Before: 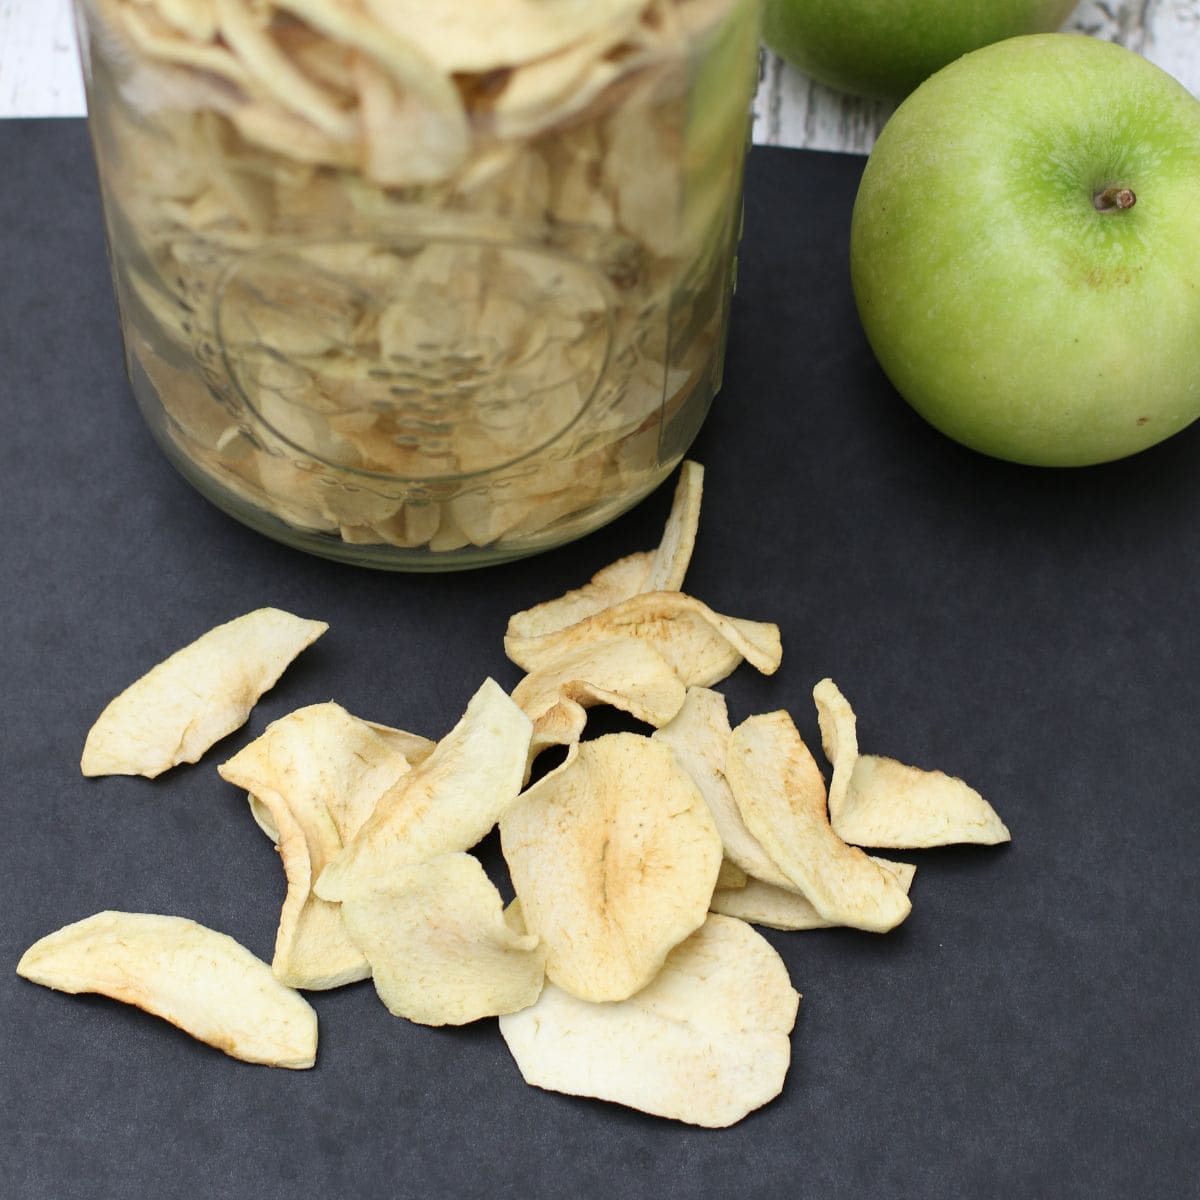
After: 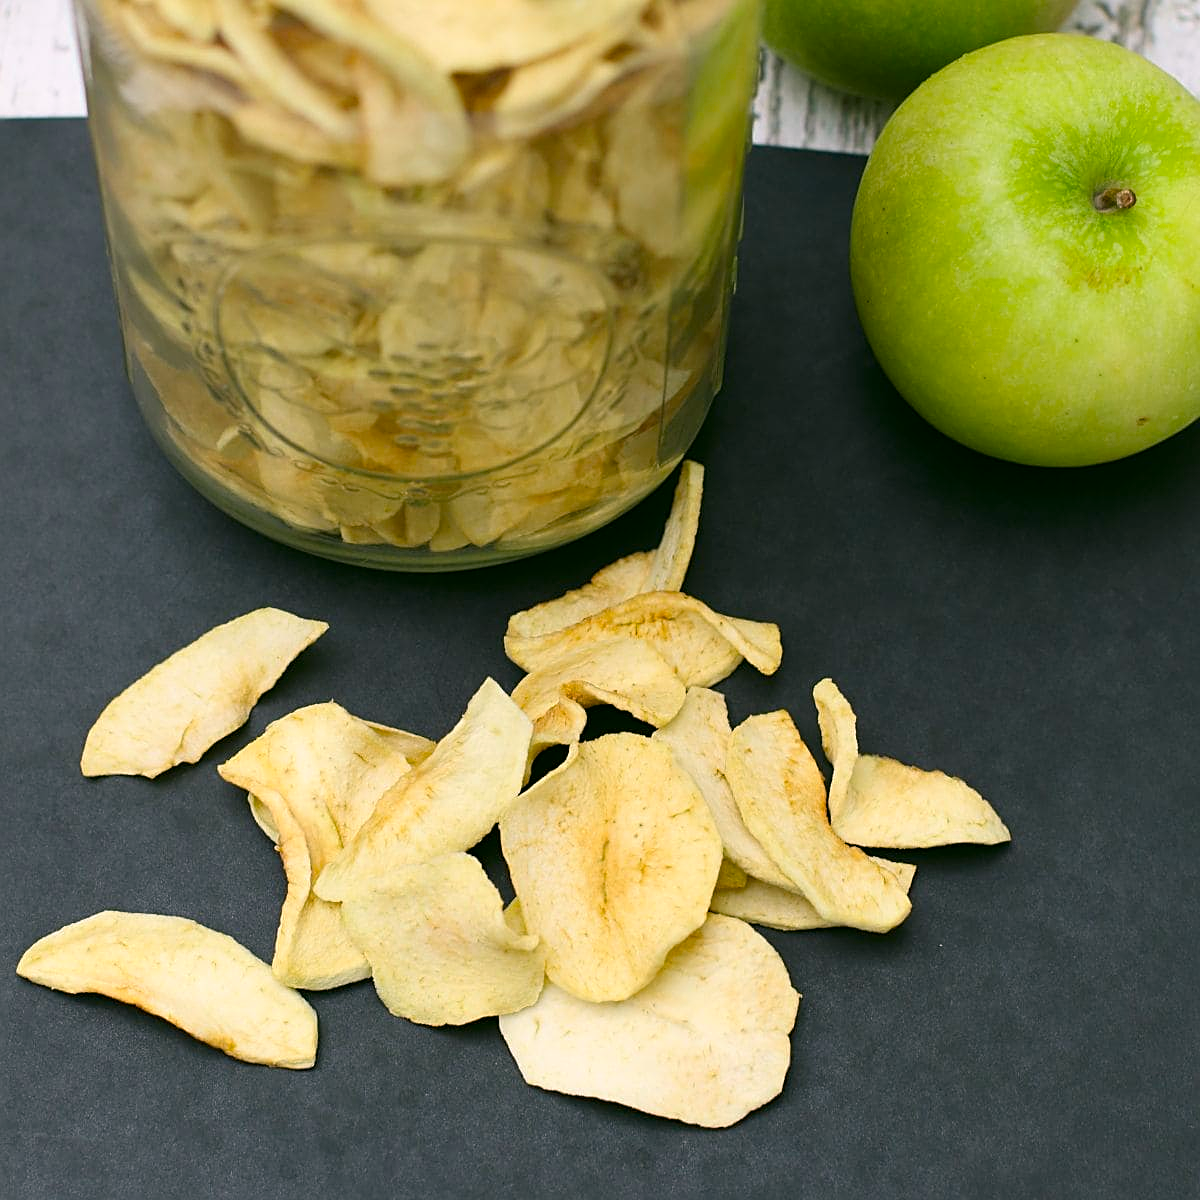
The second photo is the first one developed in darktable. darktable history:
color balance rgb: perceptual saturation grading › global saturation 25%, global vibrance 20%
color correction: highlights a* 4.02, highlights b* 4.98, shadows a* -7.55, shadows b* 4.98
sharpen: on, module defaults
